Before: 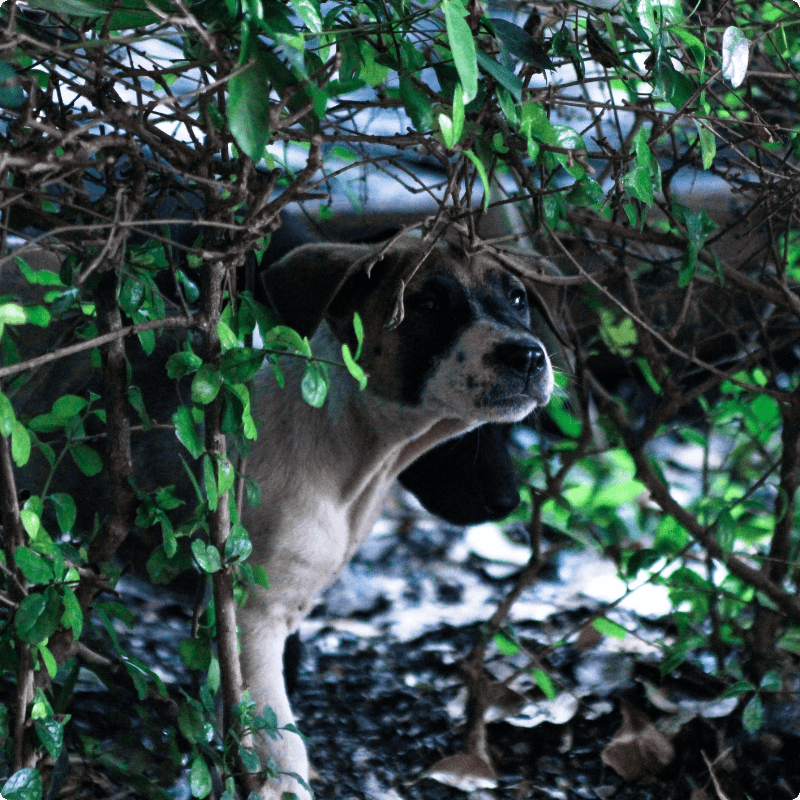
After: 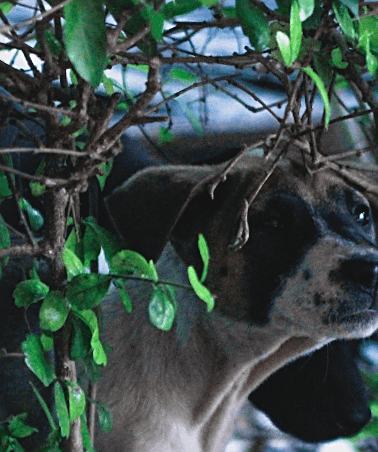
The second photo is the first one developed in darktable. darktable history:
crop: left 17.835%, top 7.675%, right 32.881%, bottom 32.213%
white balance: red 1, blue 1
local contrast: mode bilateral grid, contrast 15, coarseness 36, detail 105%, midtone range 0.2
sharpen: on, module defaults
contrast brightness saturation: contrast -0.11
rotate and perspective: rotation -2.12°, lens shift (vertical) 0.009, lens shift (horizontal) -0.008, automatic cropping original format, crop left 0.036, crop right 0.964, crop top 0.05, crop bottom 0.959
